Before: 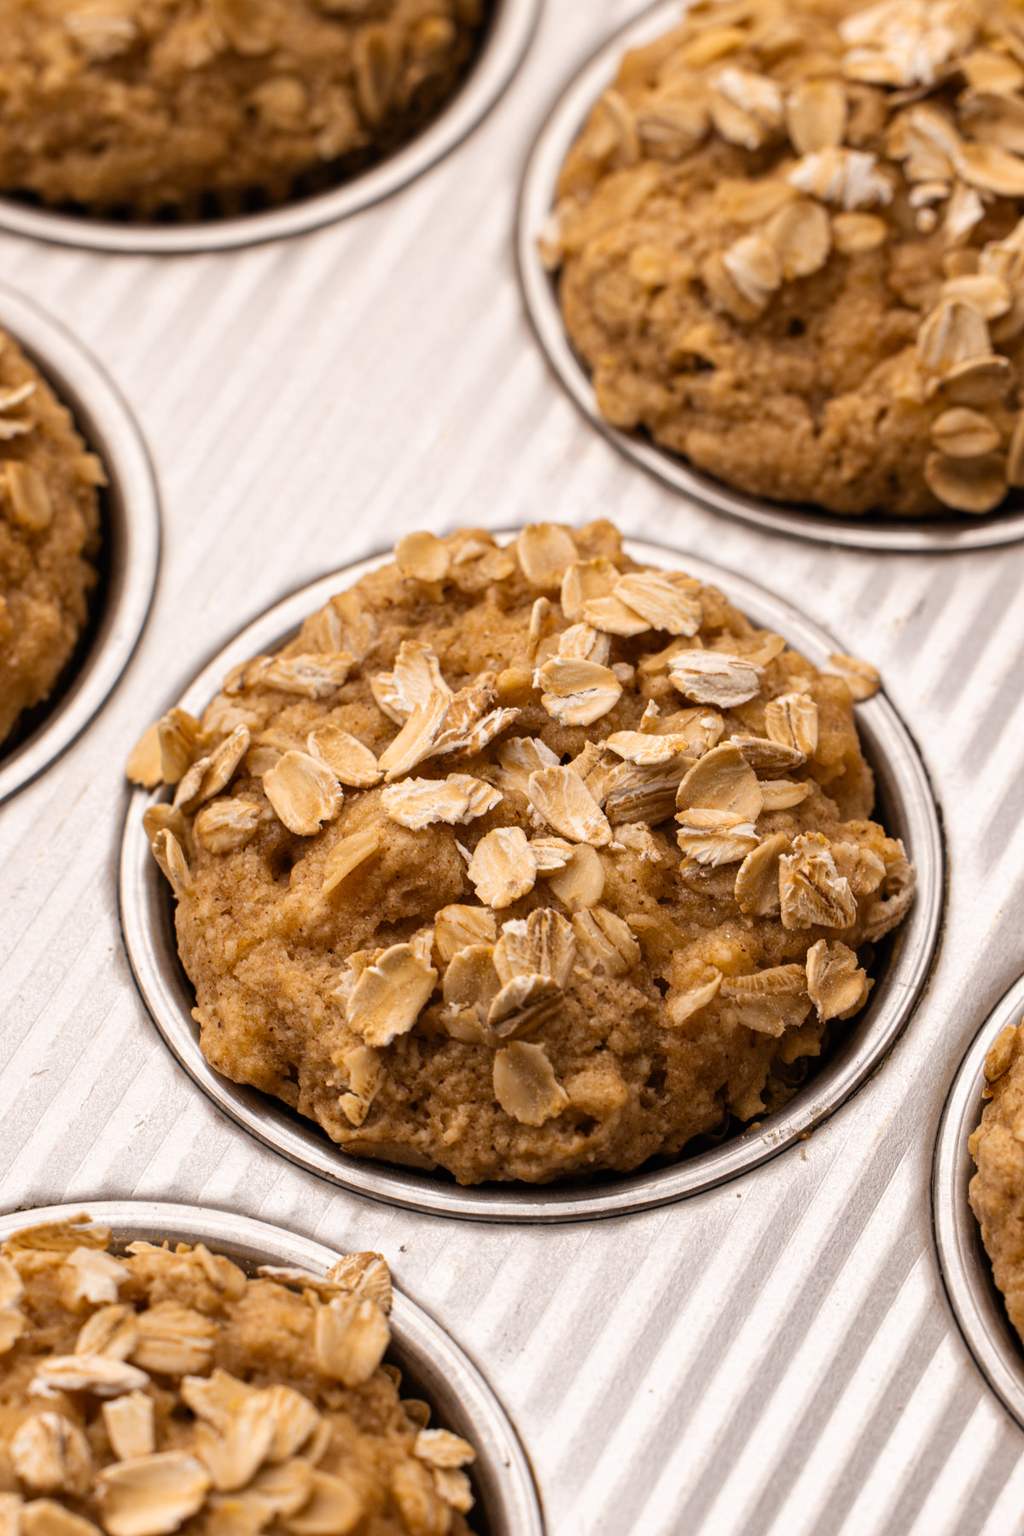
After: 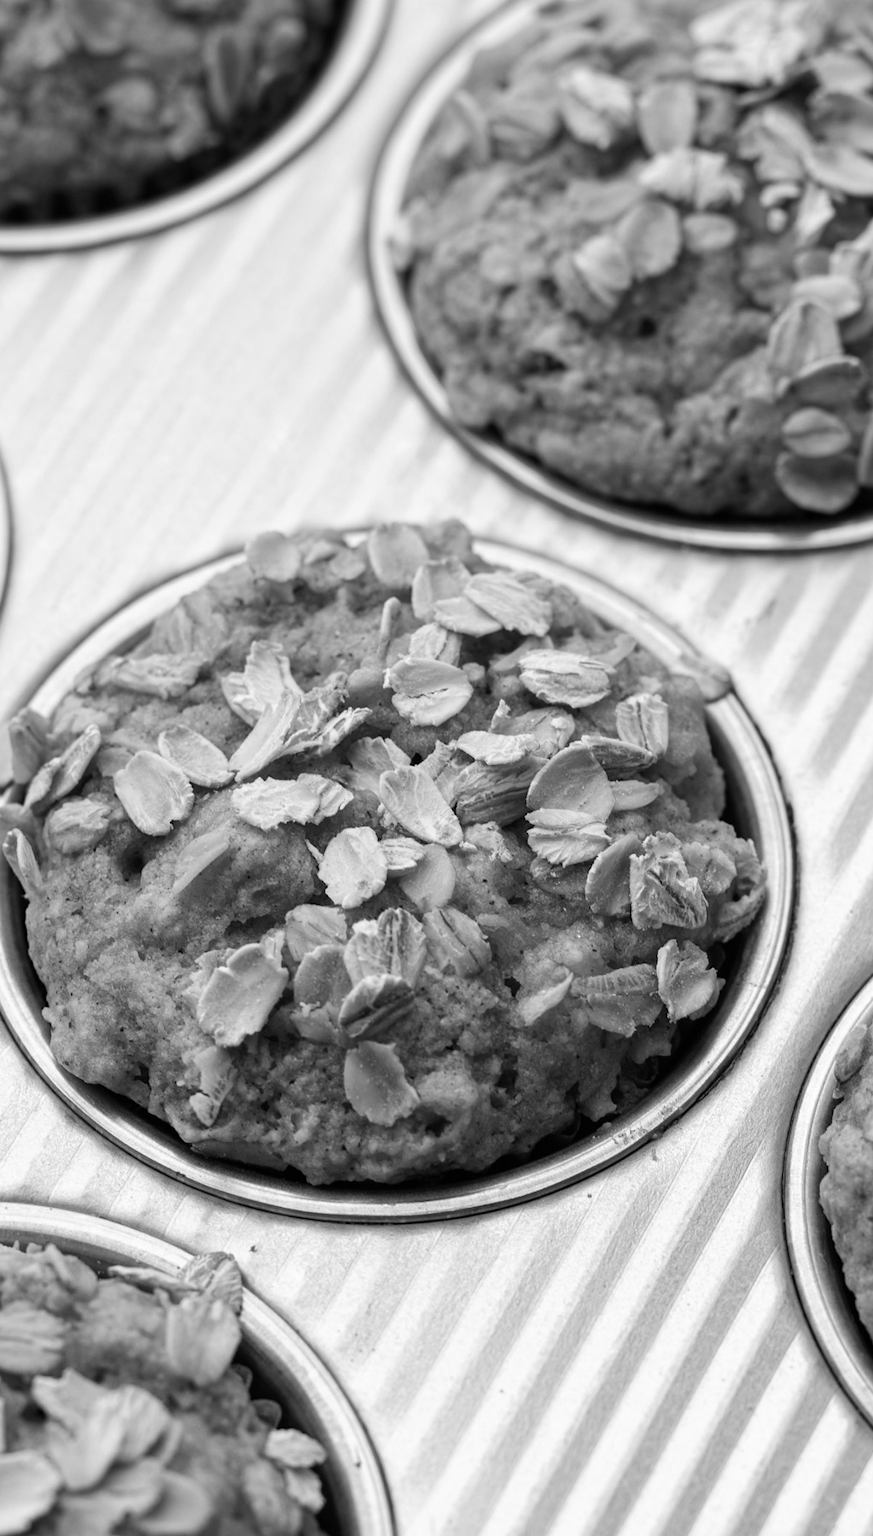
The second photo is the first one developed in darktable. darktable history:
crop and rotate: left 14.584%
monochrome: on, module defaults
